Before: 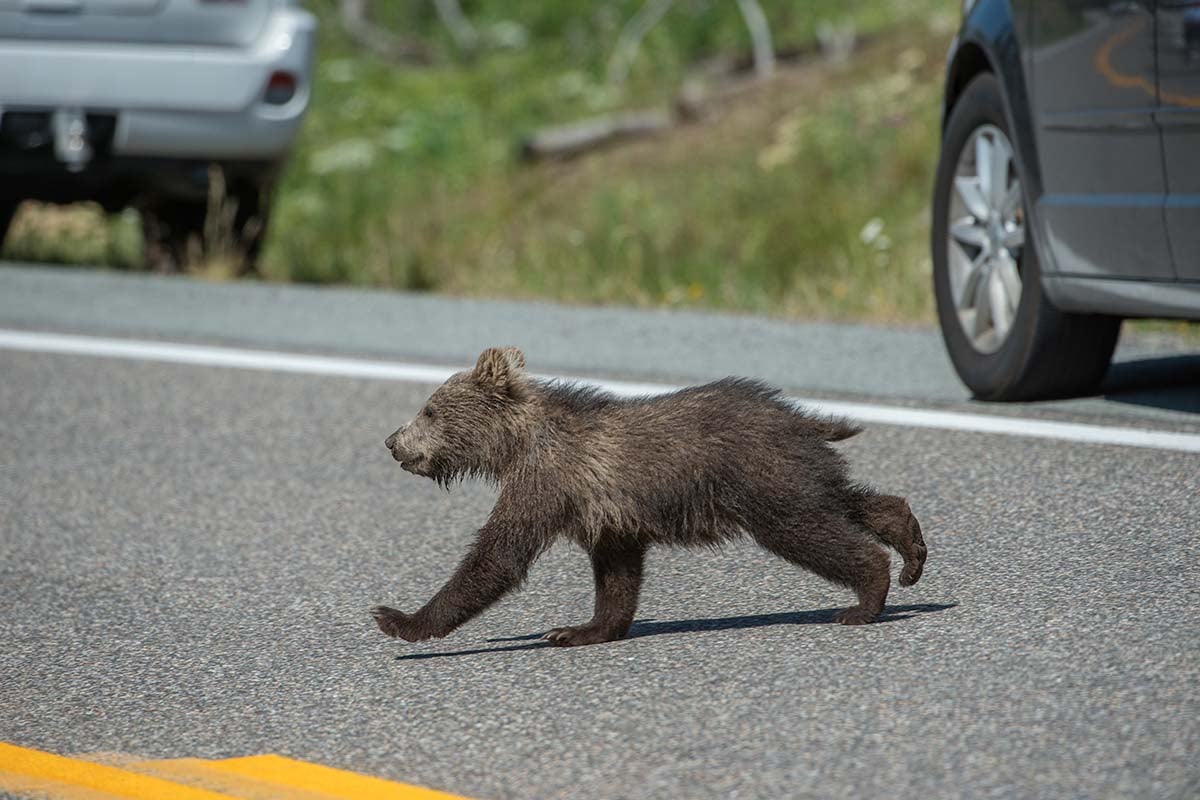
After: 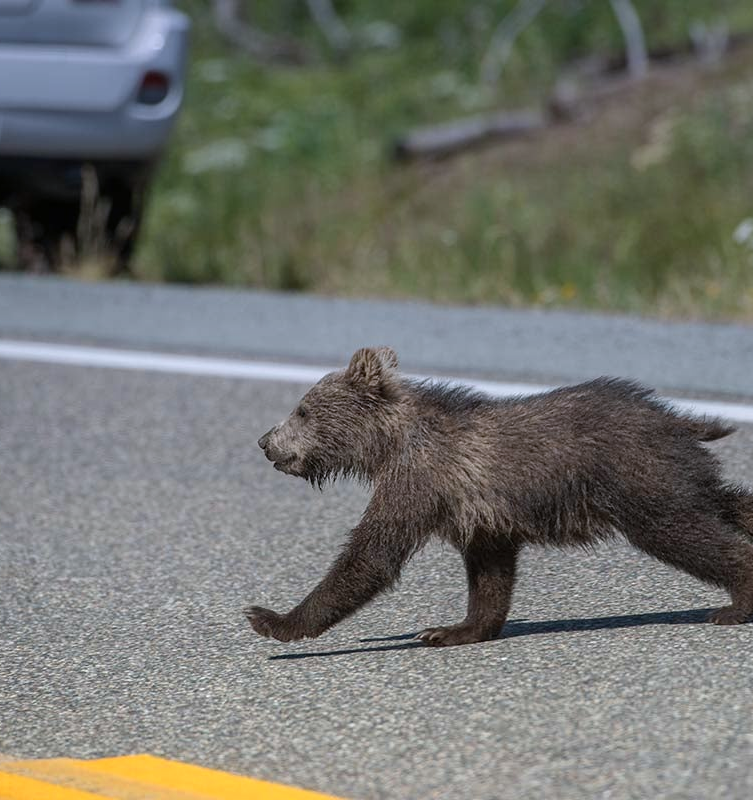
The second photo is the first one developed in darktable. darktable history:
graduated density: hue 238.83°, saturation 50%
crop: left 10.644%, right 26.528%
contrast brightness saturation: saturation -0.05
exposure: exposure 0.127 EV, compensate highlight preservation false
